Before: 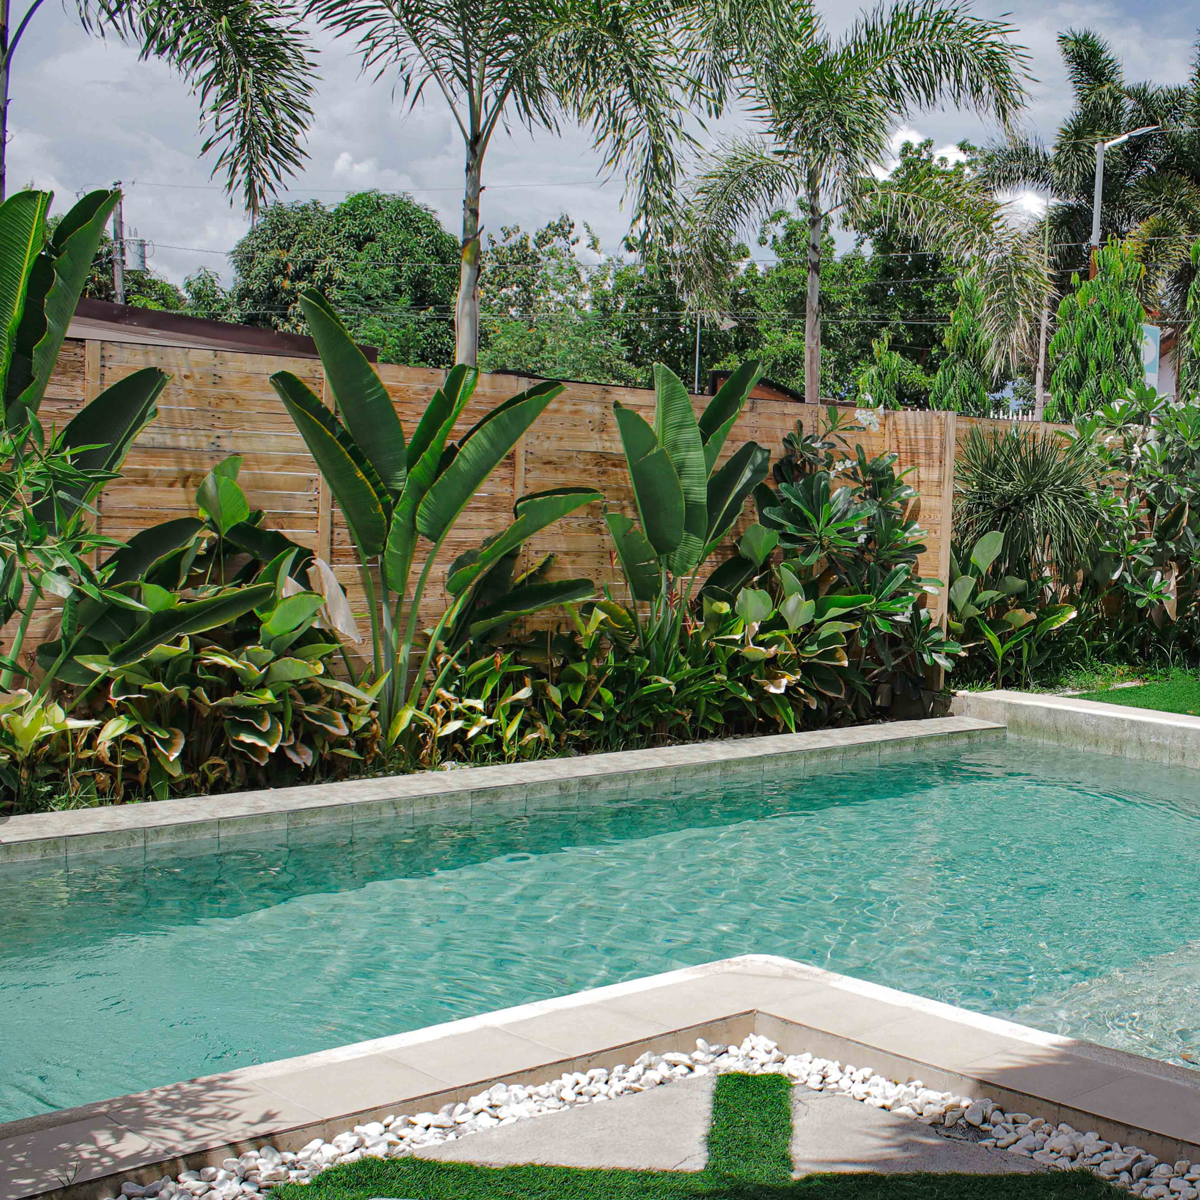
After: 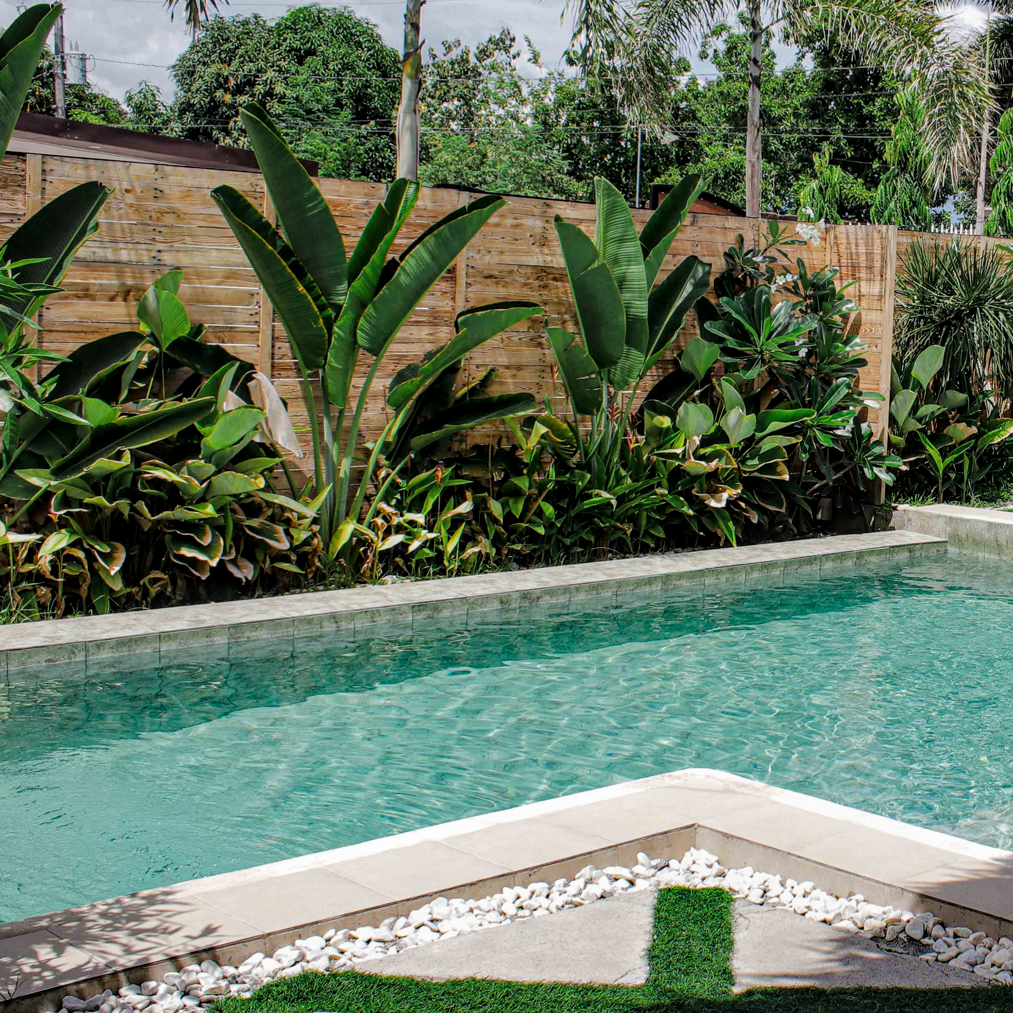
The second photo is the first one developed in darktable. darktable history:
filmic rgb: black relative exposure -12.78 EV, white relative exposure 2.8 EV, target black luminance 0%, hardness 8.58, latitude 71.14%, contrast 1.136, shadows ↔ highlights balance -0.55%, preserve chrominance max RGB, color science v6 (2022), contrast in shadows safe, contrast in highlights safe
crop and rotate: left 4.925%, top 15.553%, right 10.65%
local contrast: on, module defaults
